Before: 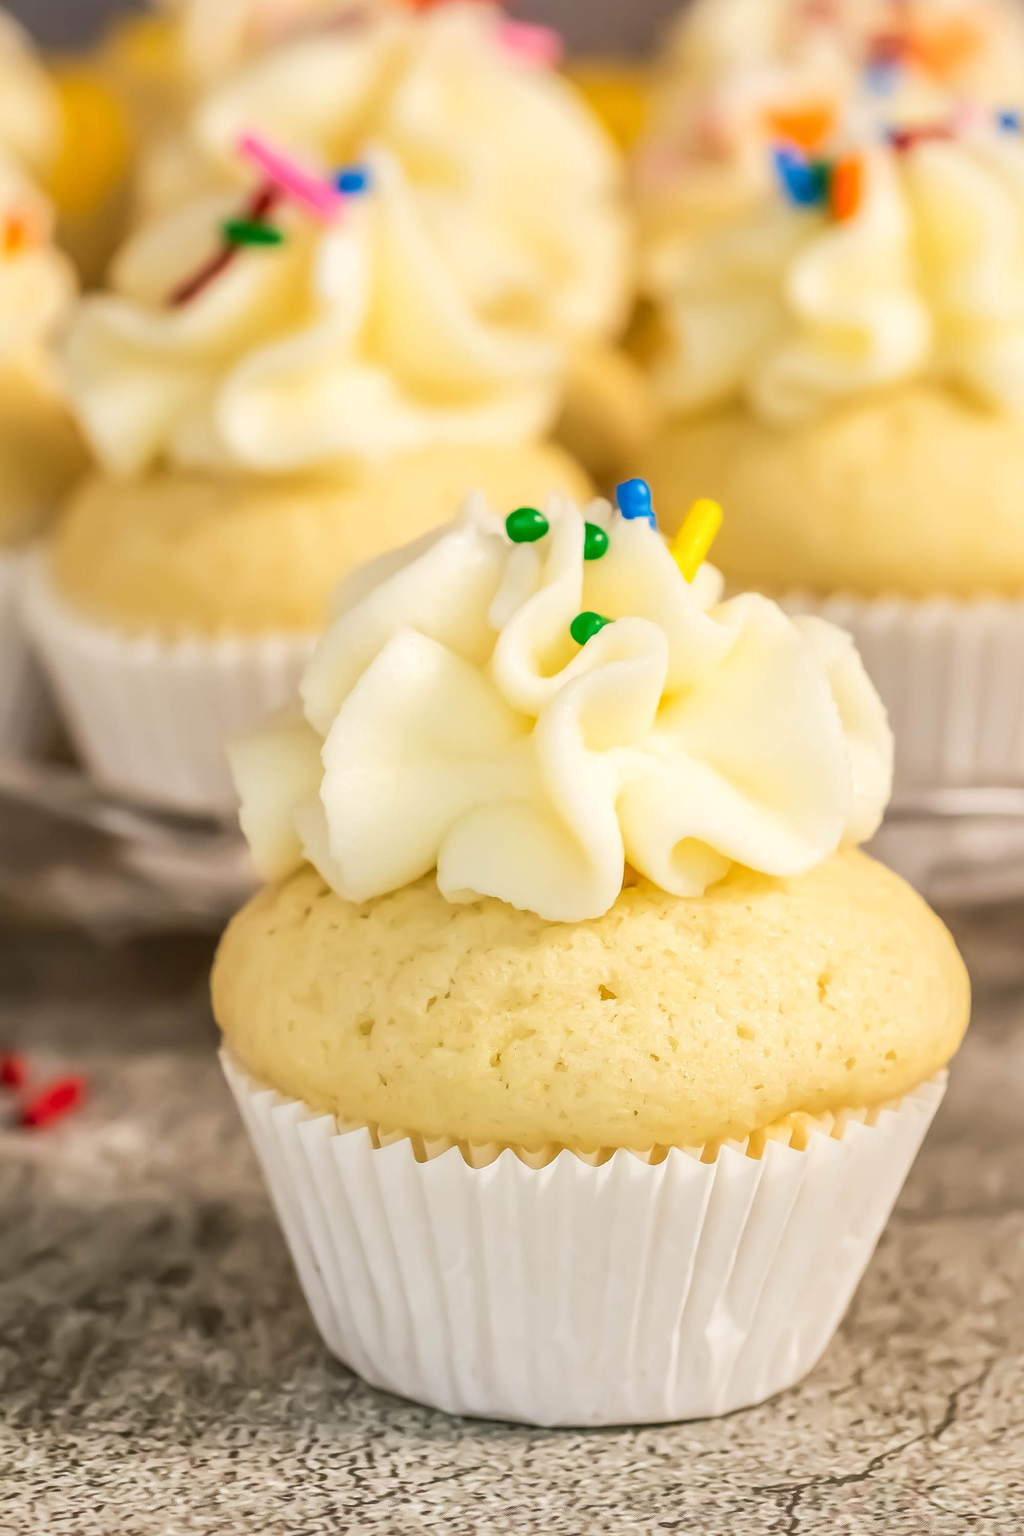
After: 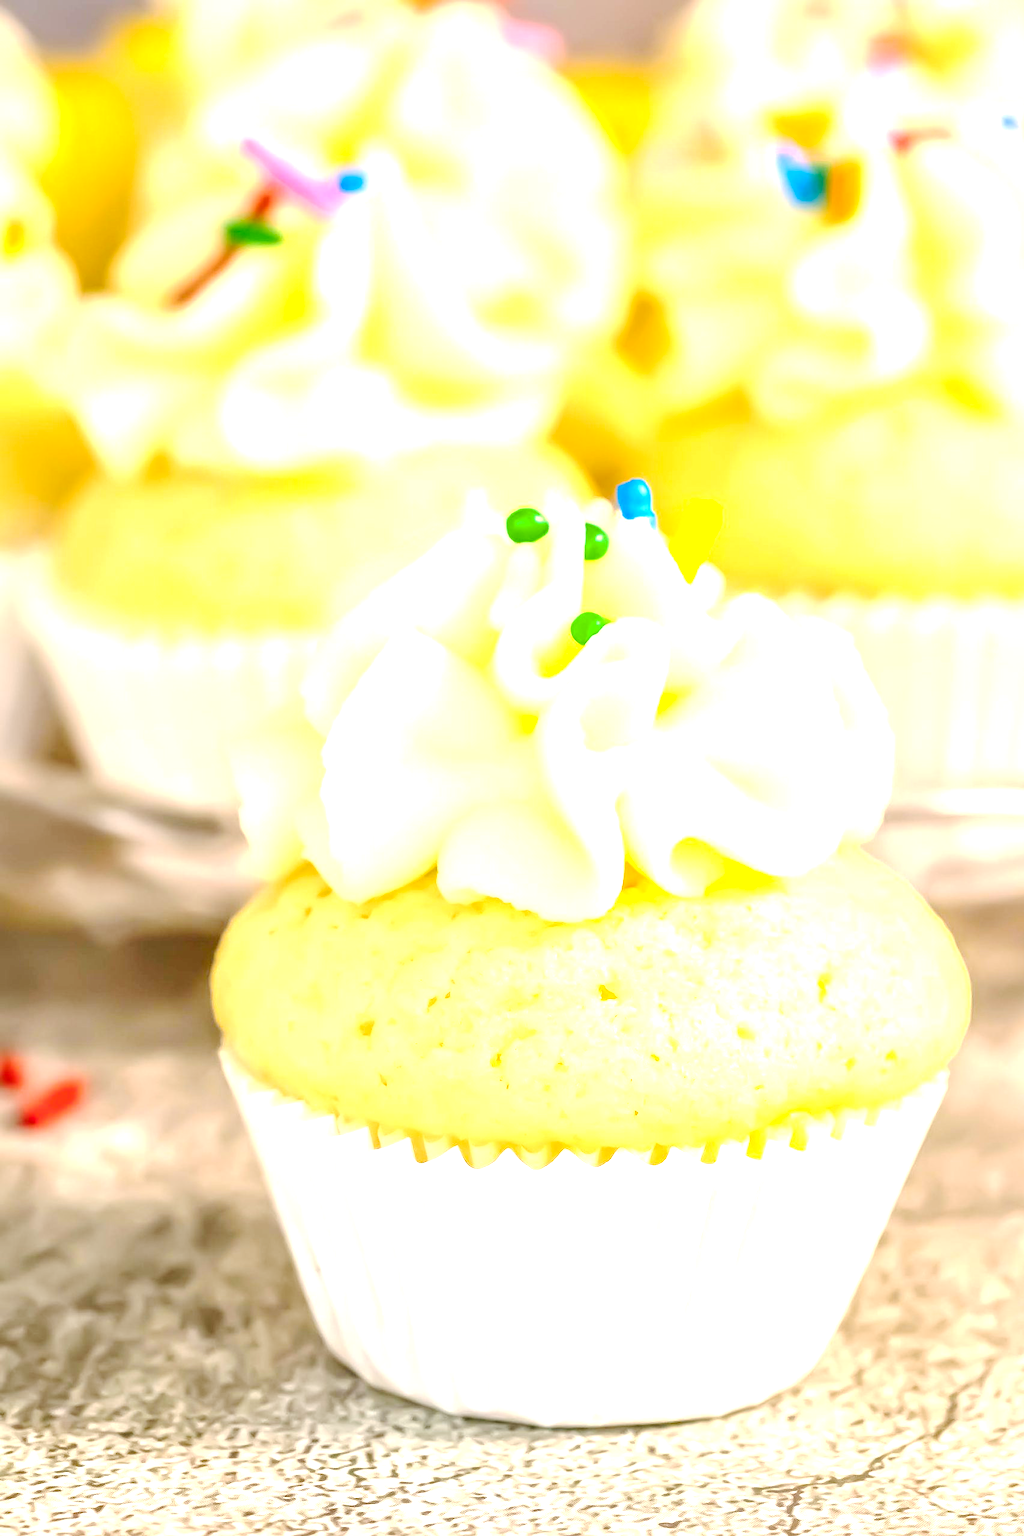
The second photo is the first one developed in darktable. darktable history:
exposure: black level correction 0, exposure 1.4 EV, compensate highlight preservation false
color balance rgb: perceptual saturation grading › global saturation 20%, global vibrance 20%
base curve: curves: ch0 [(0, 0) (0.158, 0.273) (0.879, 0.895) (1, 1)], preserve colors none
